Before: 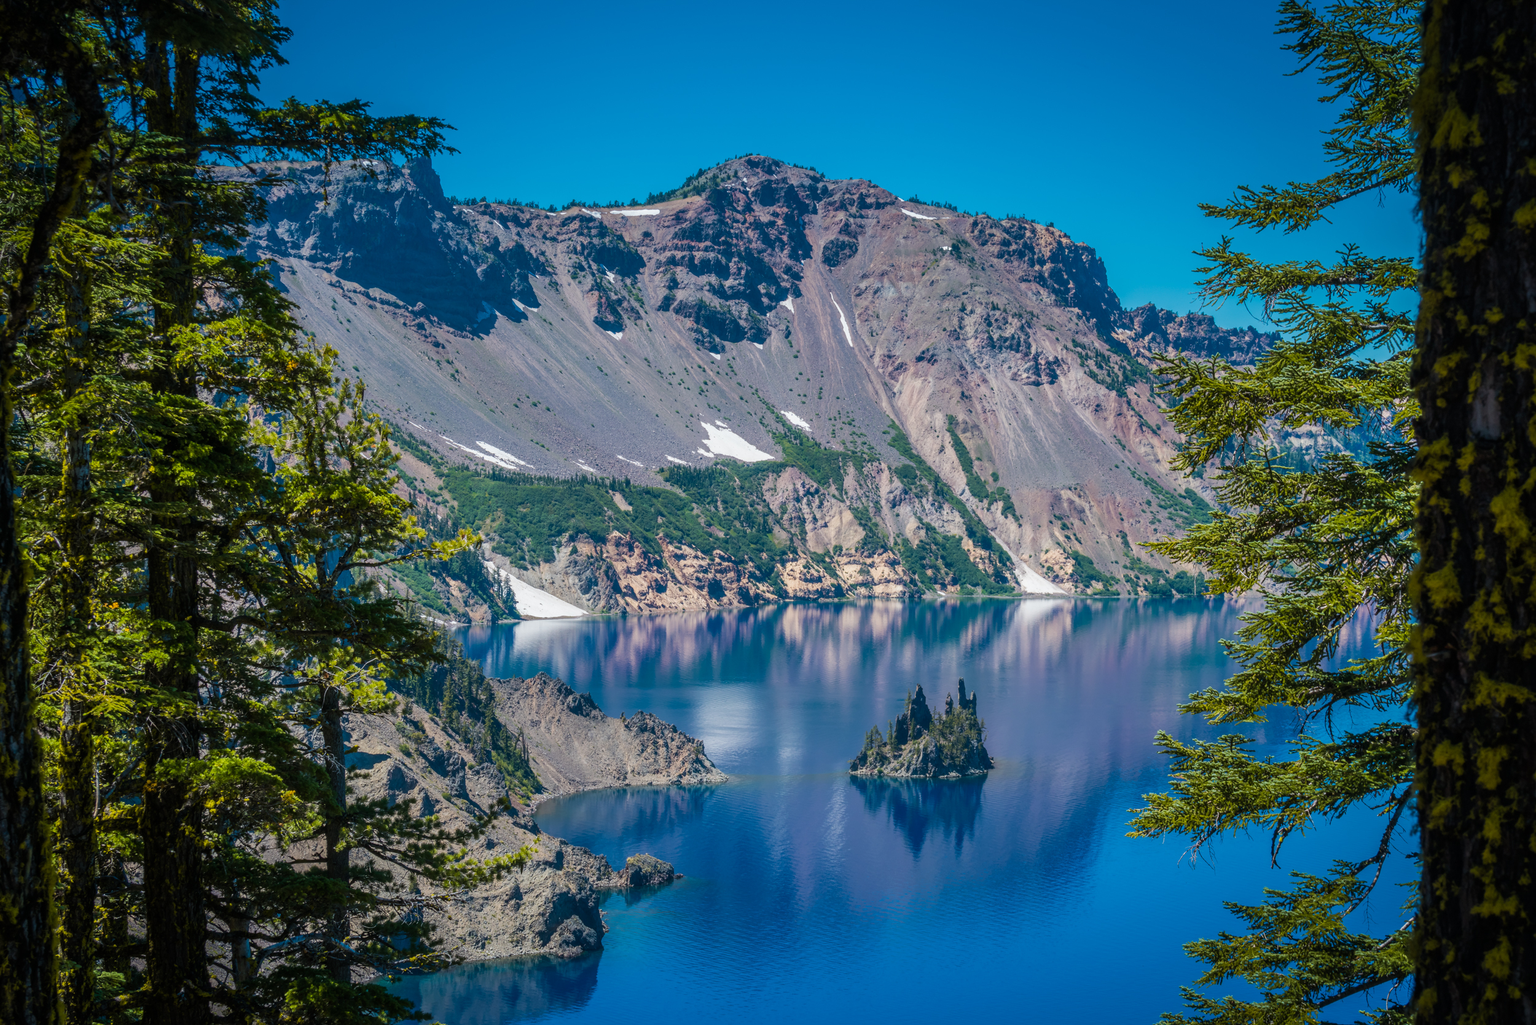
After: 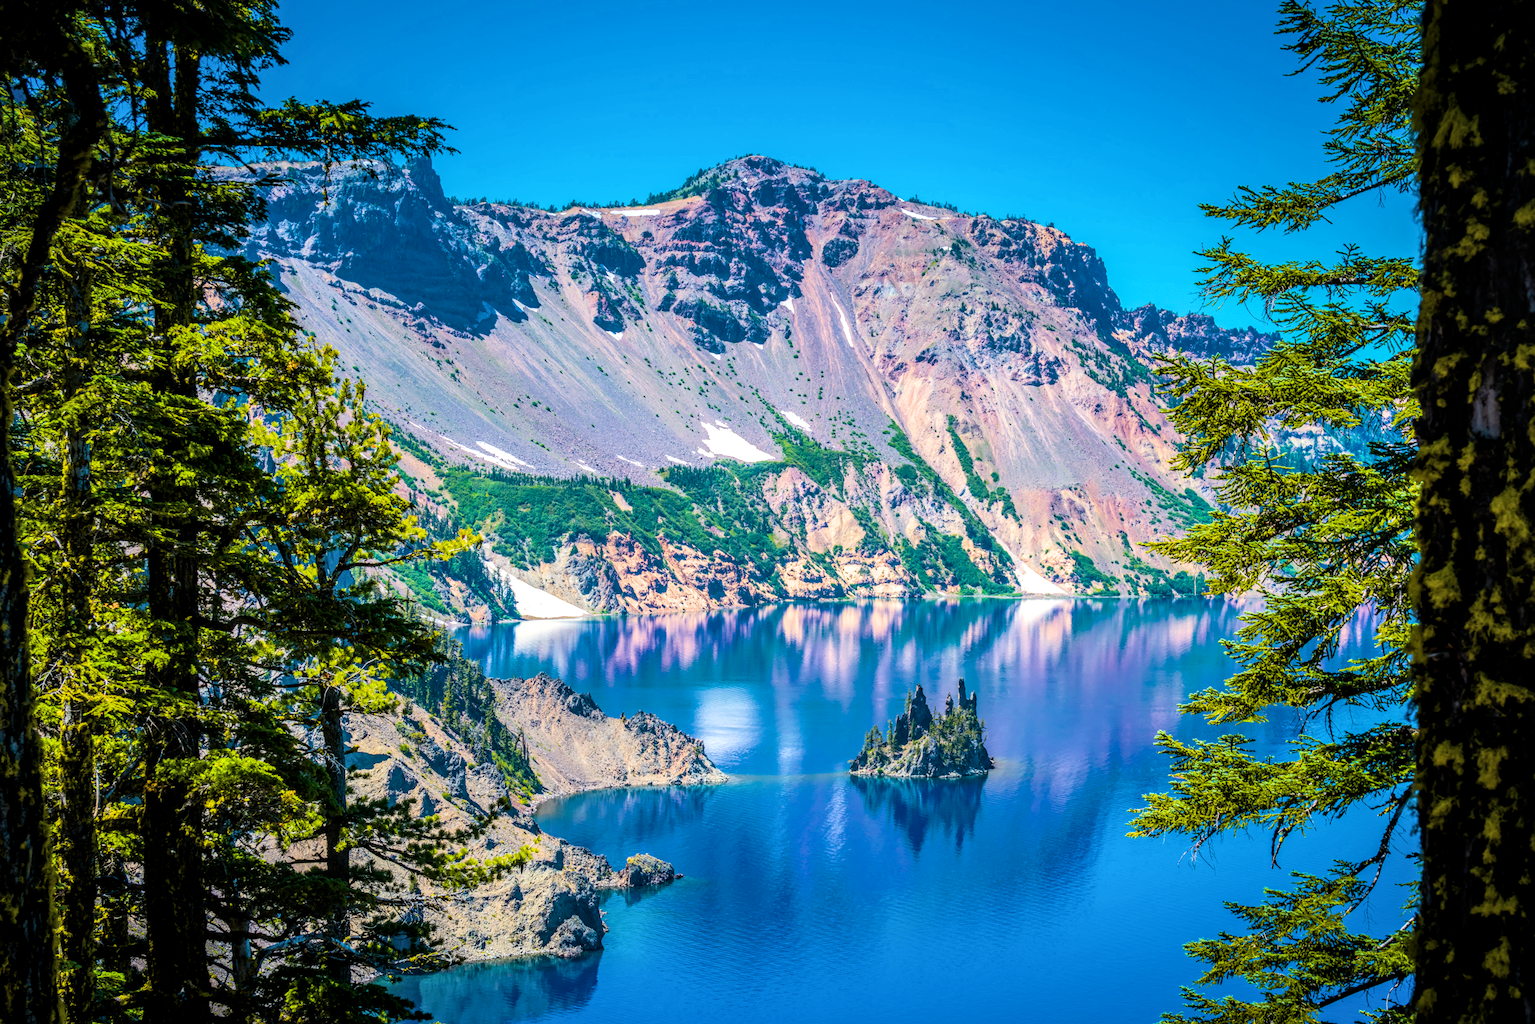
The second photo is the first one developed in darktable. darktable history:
filmic rgb: black relative exposure -7.65 EV, white relative exposure 4.56 EV, hardness 3.61, color science v6 (2022)
local contrast: on, module defaults
tone equalizer: on, module defaults
color balance rgb: linear chroma grading › shadows -10%, linear chroma grading › global chroma 20%, perceptual saturation grading › global saturation 15%, perceptual brilliance grading › global brilliance 30%, perceptual brilliance grading › highlights 12%, perceptual brilliance grading › mid-tones 24%, global vibrance 20%
haze removal: compatibility mode true, adaptive false
